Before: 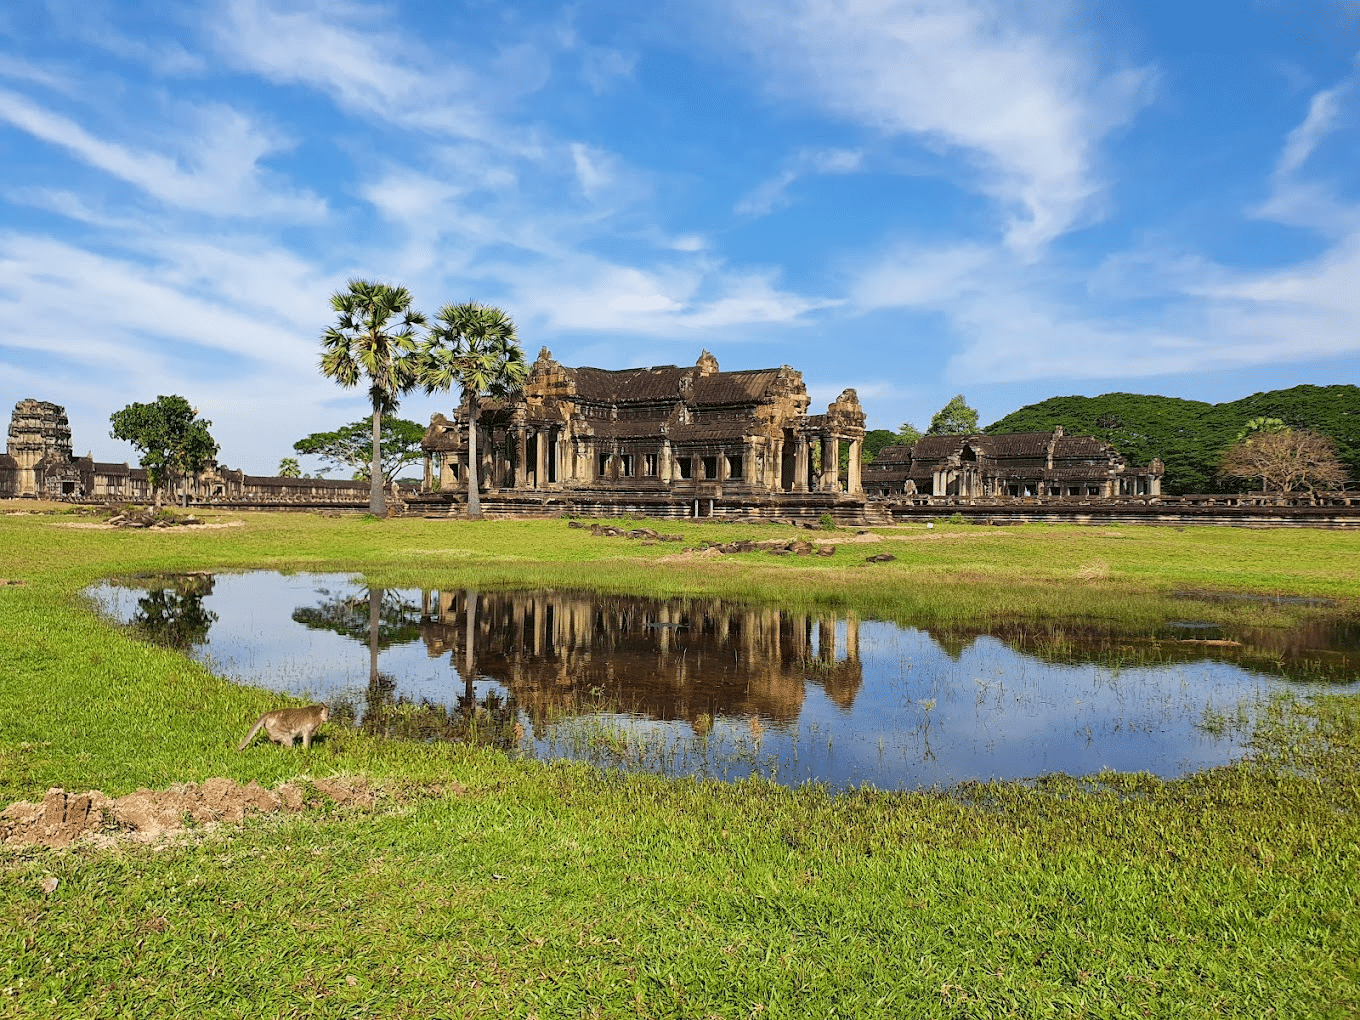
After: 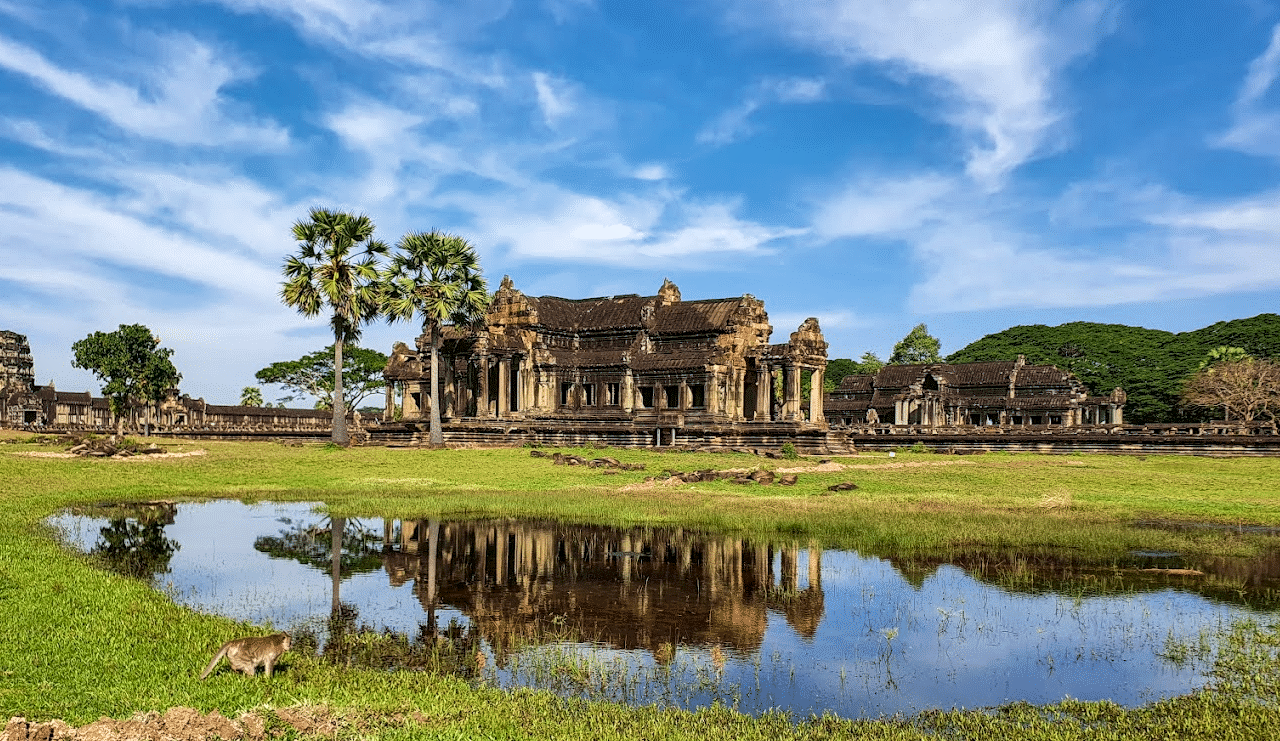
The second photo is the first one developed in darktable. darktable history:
tone equalizer: edges refinement/feathering 500, mask exposure compensation -1.57 EV, preserve details no
shadows and highlights: shadows 12.53, white point adjustment 1.21, soften with gaussian
local contrast: highlights 39%, shadows 60%, detail 136%, midtone range 0.514
crop: left 2.845%, top 7.009%, right 2.975%, bottom 20.288%
velvia: strength 21.13%
